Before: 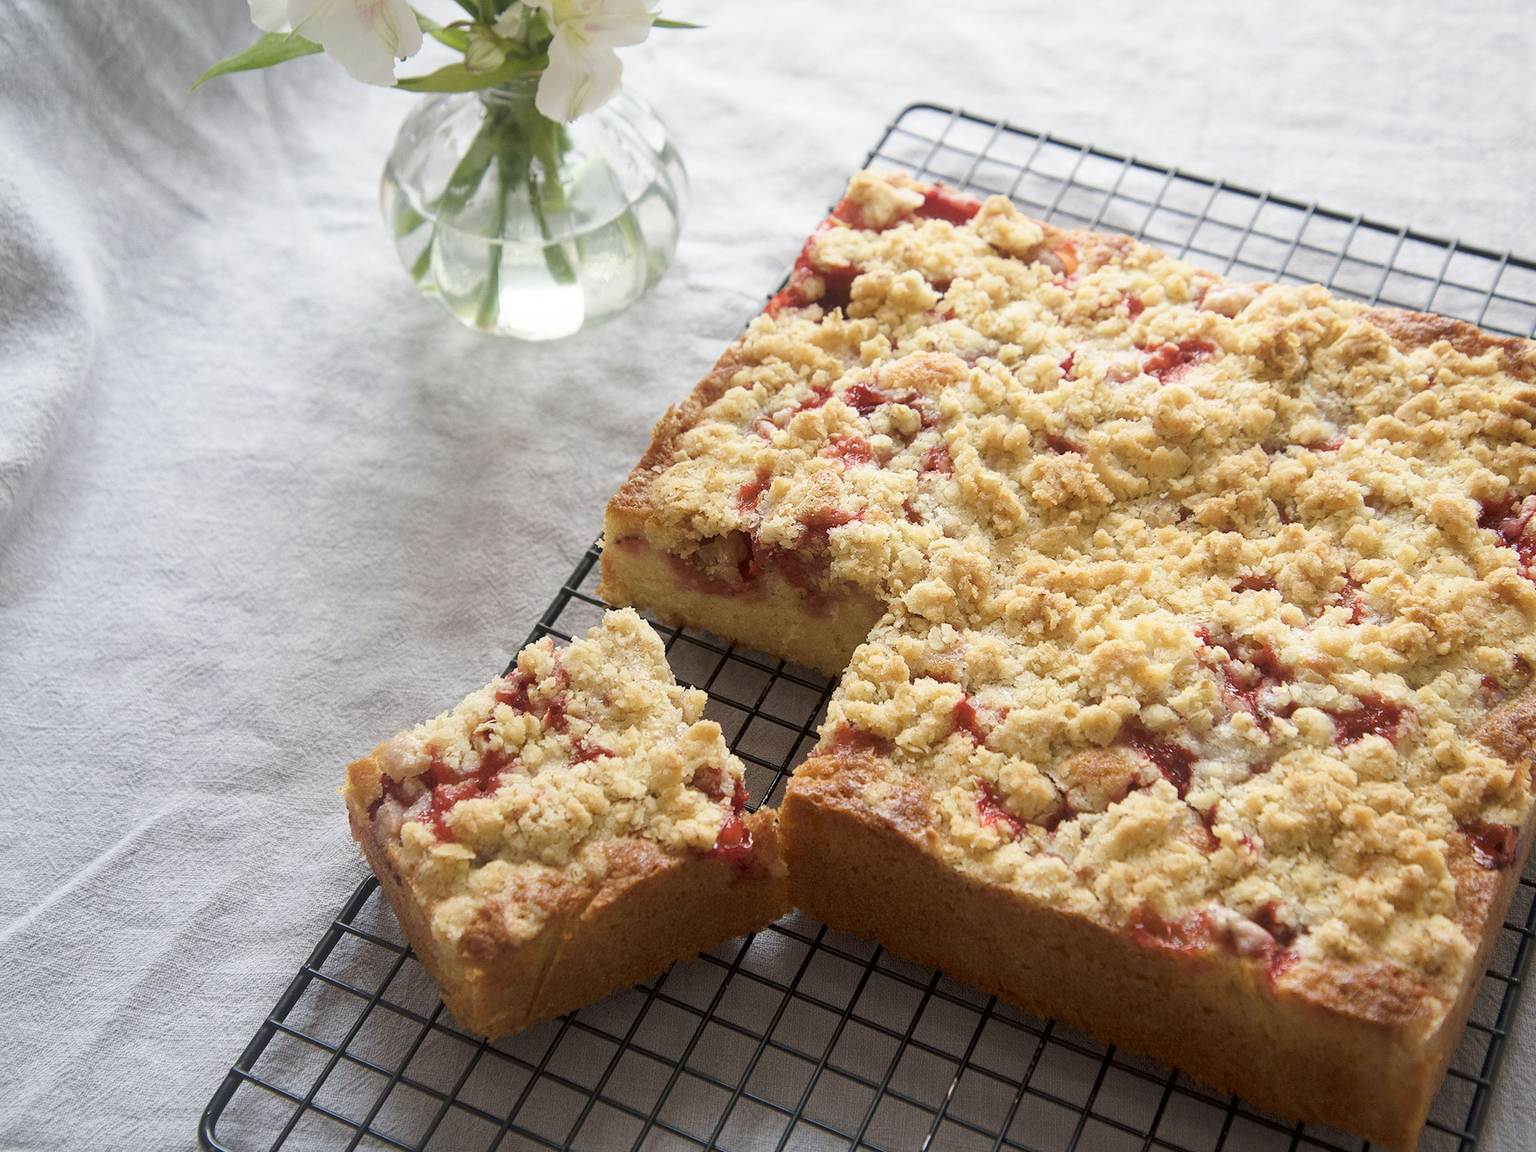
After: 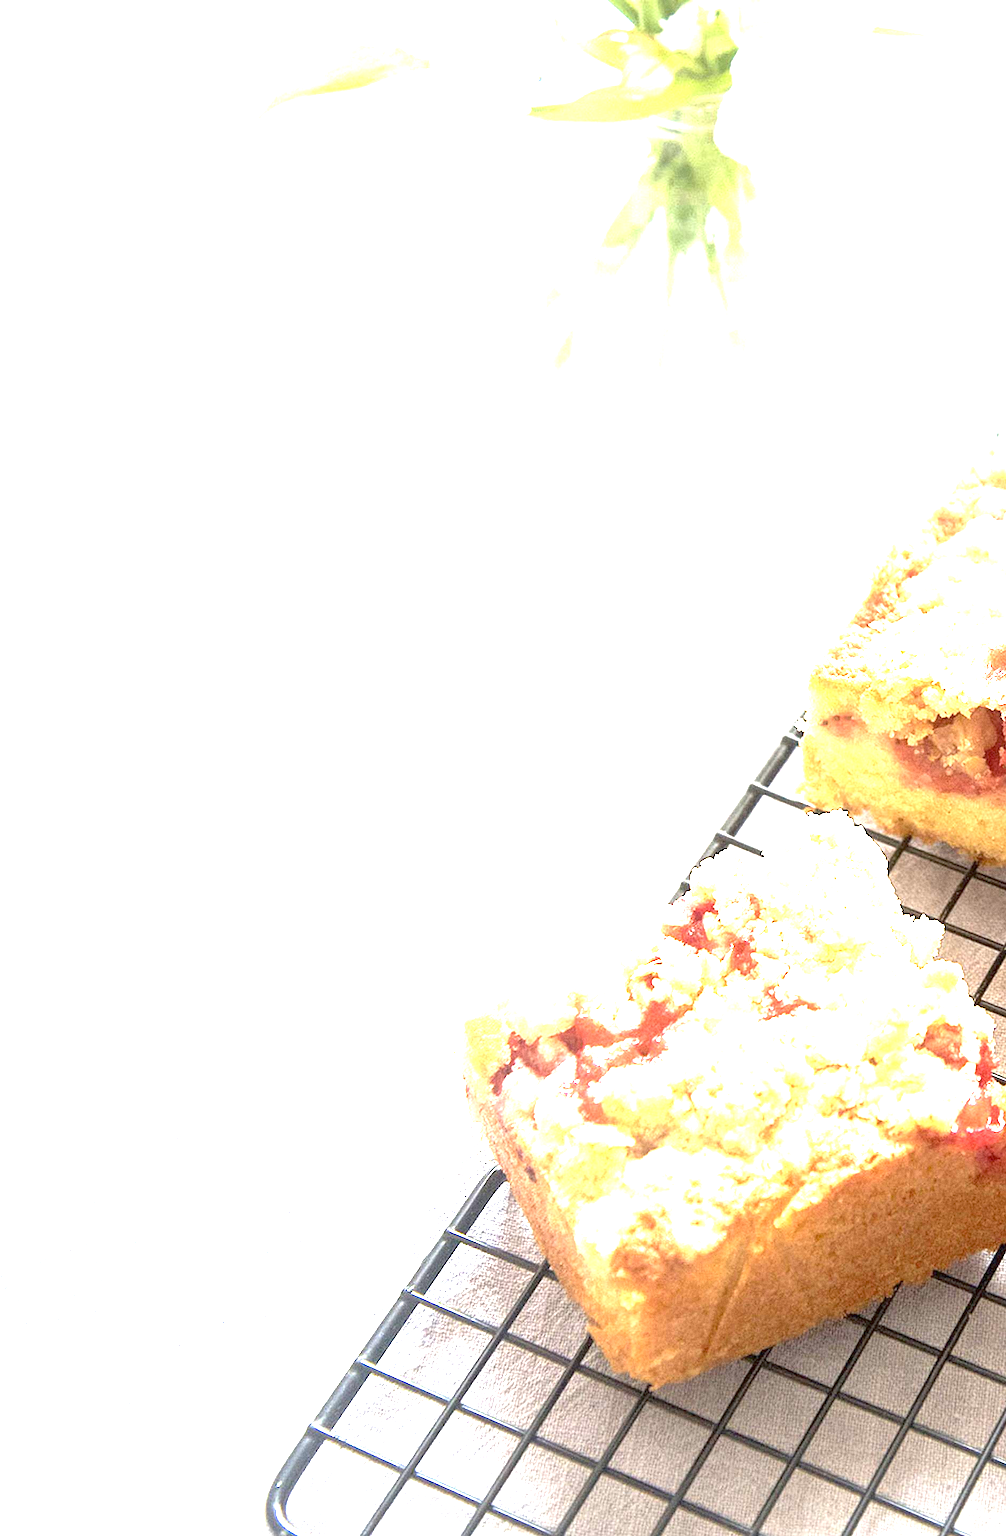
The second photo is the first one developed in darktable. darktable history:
crop and rotate: left 0%, top 0%, right 50.845%
exposure: exposure 3 EV, compensate highlight preservation false
grain: coarseness 0.09 ISO
